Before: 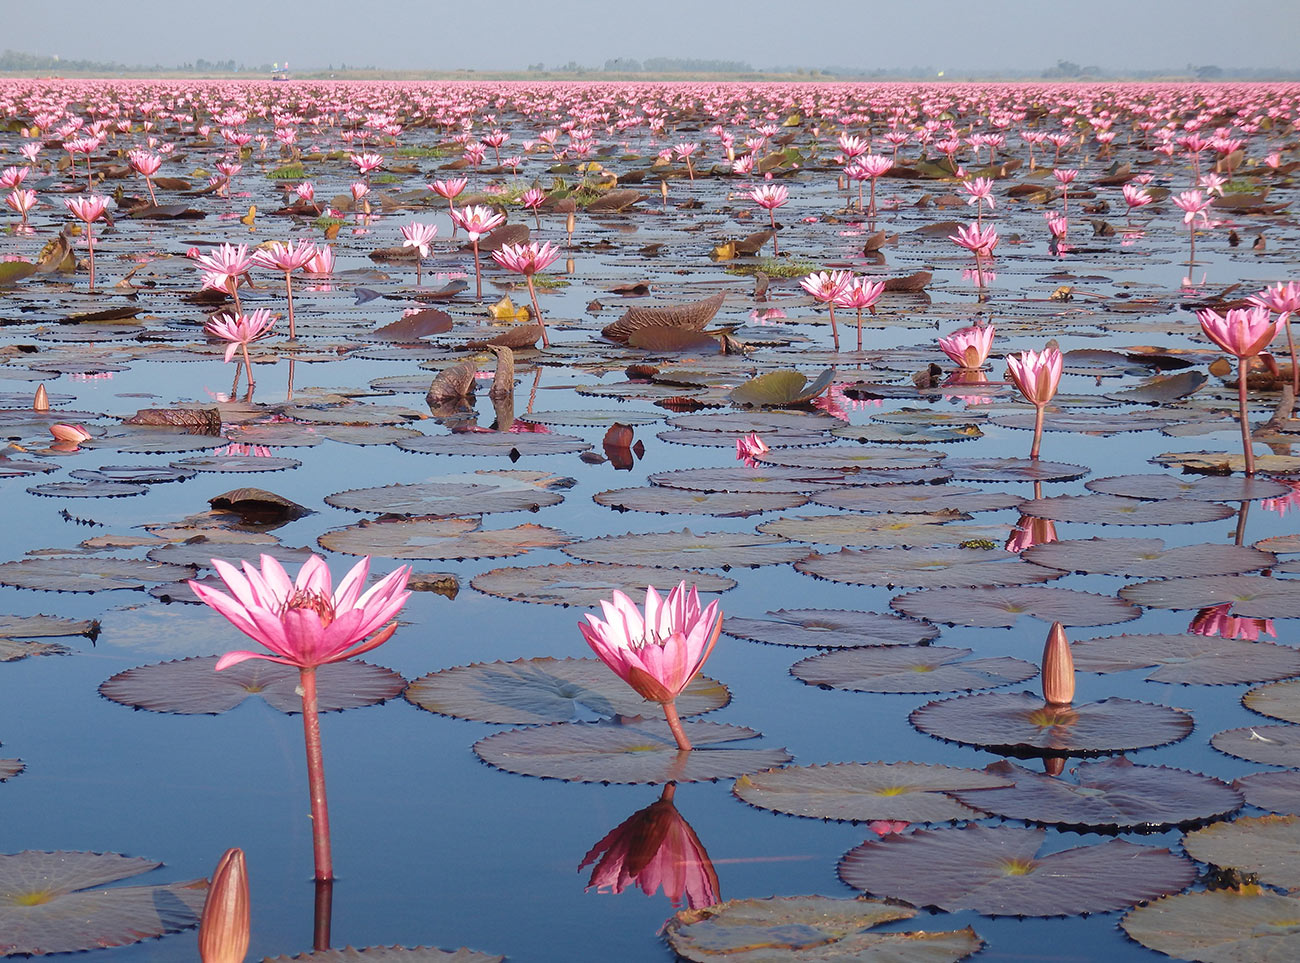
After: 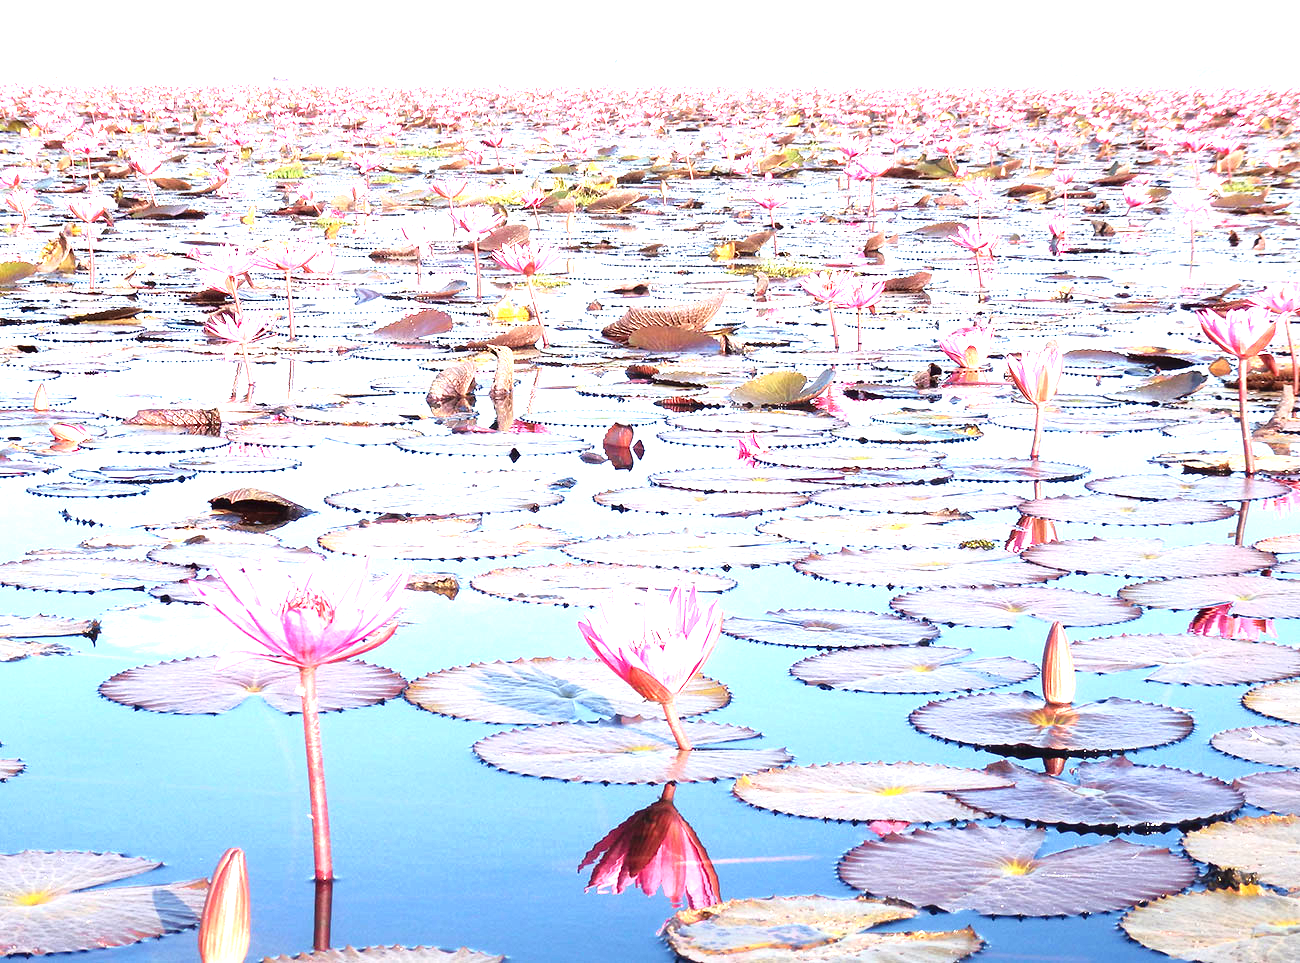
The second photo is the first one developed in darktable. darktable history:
tone equalizer: -8 EV -0.717 EV, -7 EV -0.703 EV, -6 EV -0.567 EV, -5 EV -0.398 EV, -3 EV 0.372 EV, -2 EV 0.6 EV, -1 EV 0.688 EV, +0 EV 0.73 EV
tone curve: curves: ch0 [(0, 0) (0.224, 0.12) (0.375, 0.296) (0.528, 0.472) (0.681, 0.634) (0.8, 0.766) (0.873, 0.877) (1, 1)], color space Lab, independent channels, preserve colors none
exposure: black level correction 0, exposure 1.452 EV, compensate exposure bias true, compensate highlight preservation false
